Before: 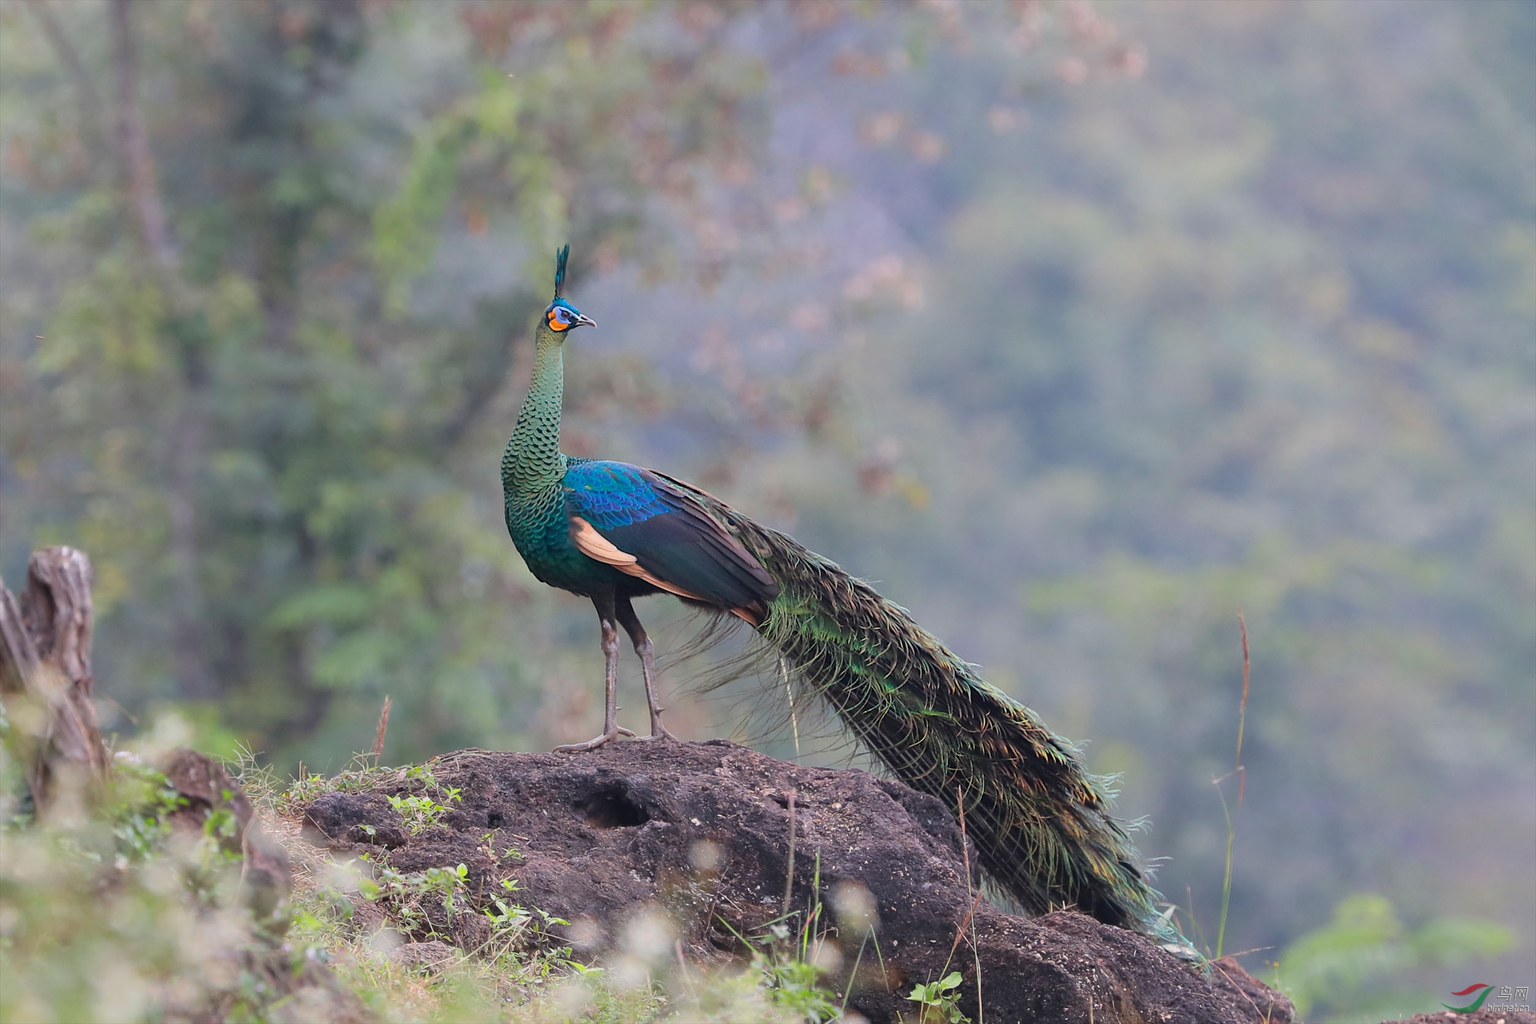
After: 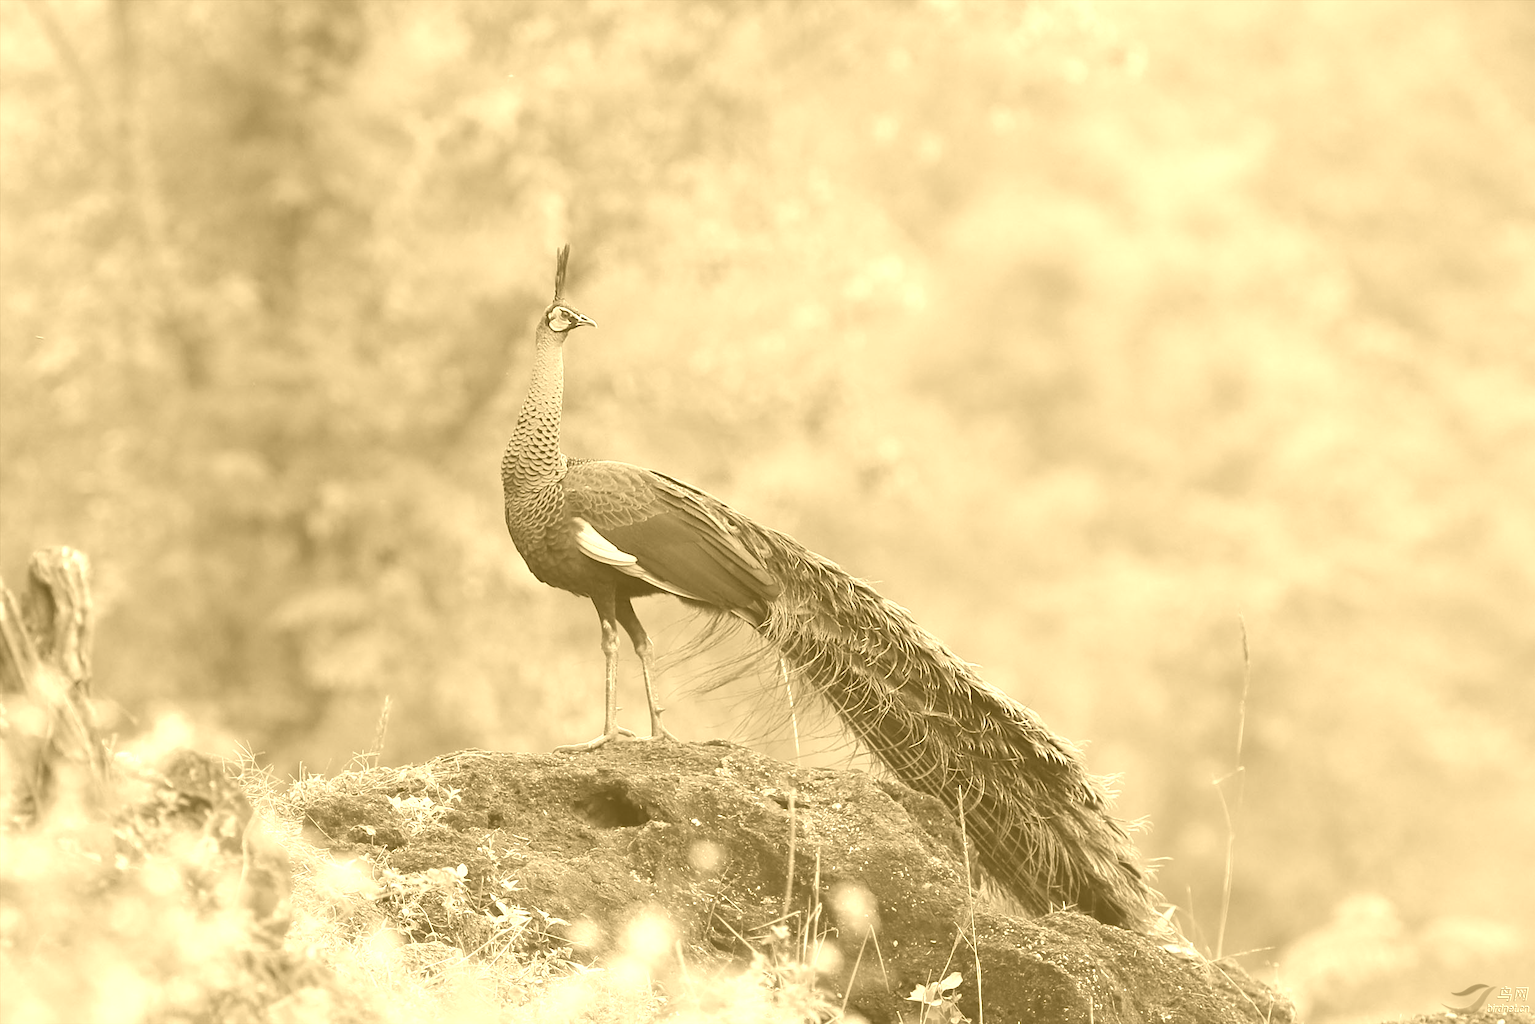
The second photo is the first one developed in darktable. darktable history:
colorize: hue 36°, source mix 100%
color balance rgb: perceptual saturation grading › global saturation 20%, perceptual saturation grading › highlights -25%, perceptual saturation grading › shadows 50%
